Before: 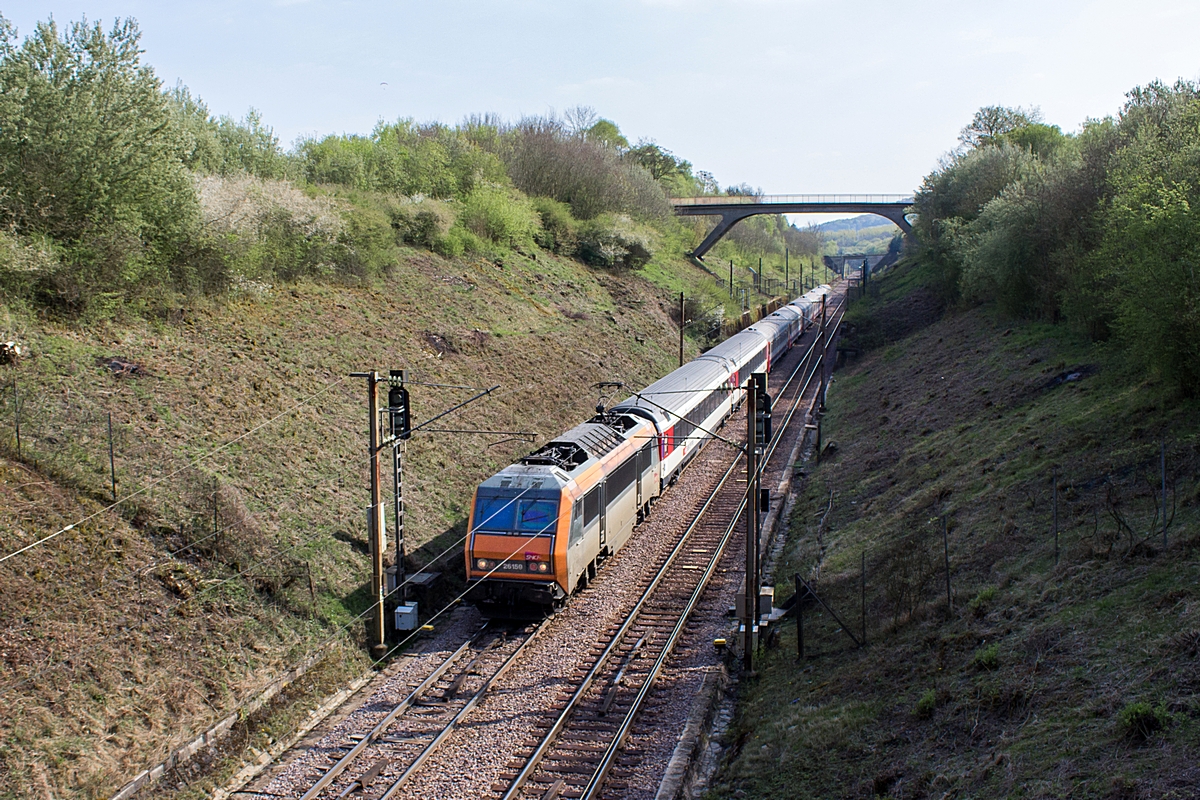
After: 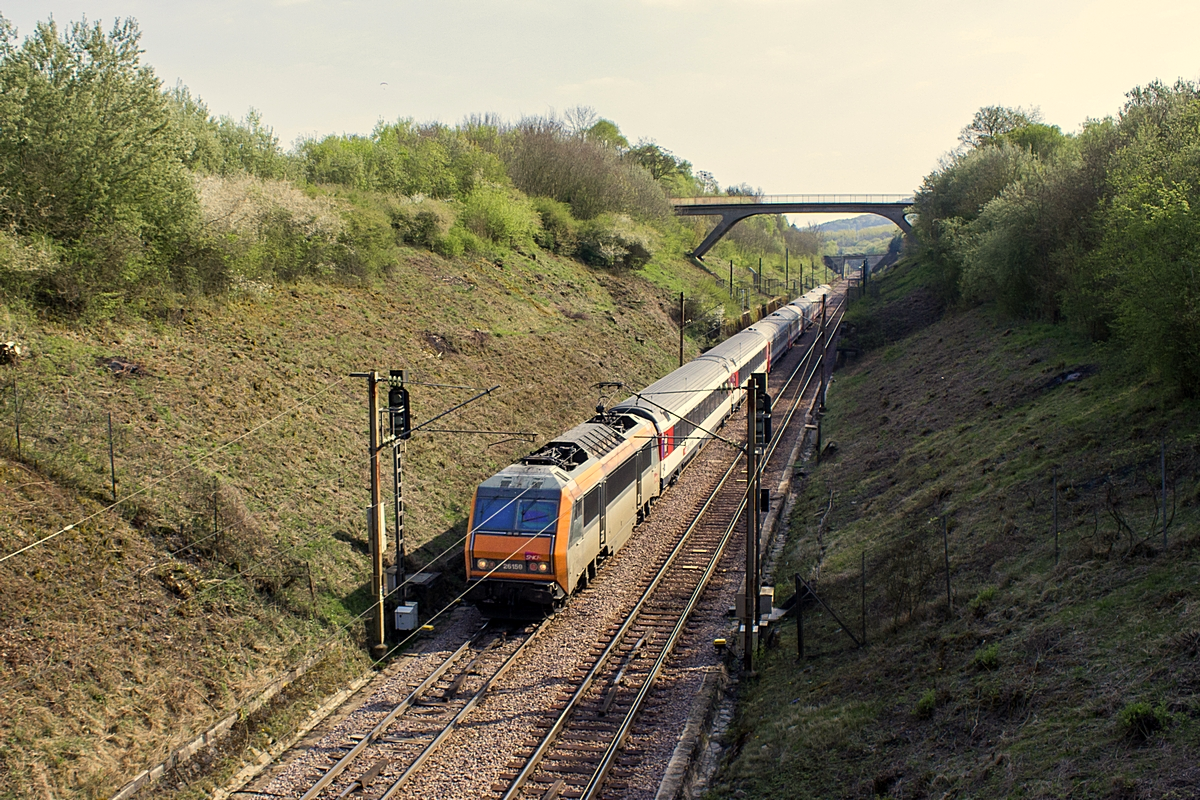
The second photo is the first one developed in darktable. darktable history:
color correction: highlights a* 1.39, highlights b* 17.83
contrast brightness saturation: saturation -0.05
